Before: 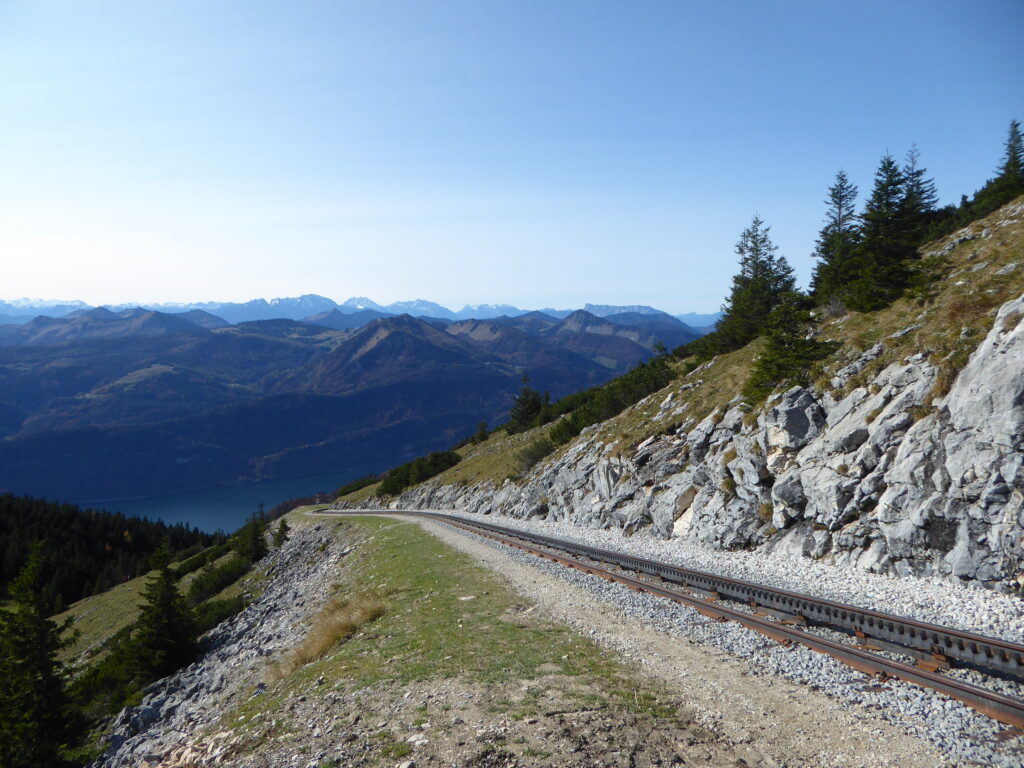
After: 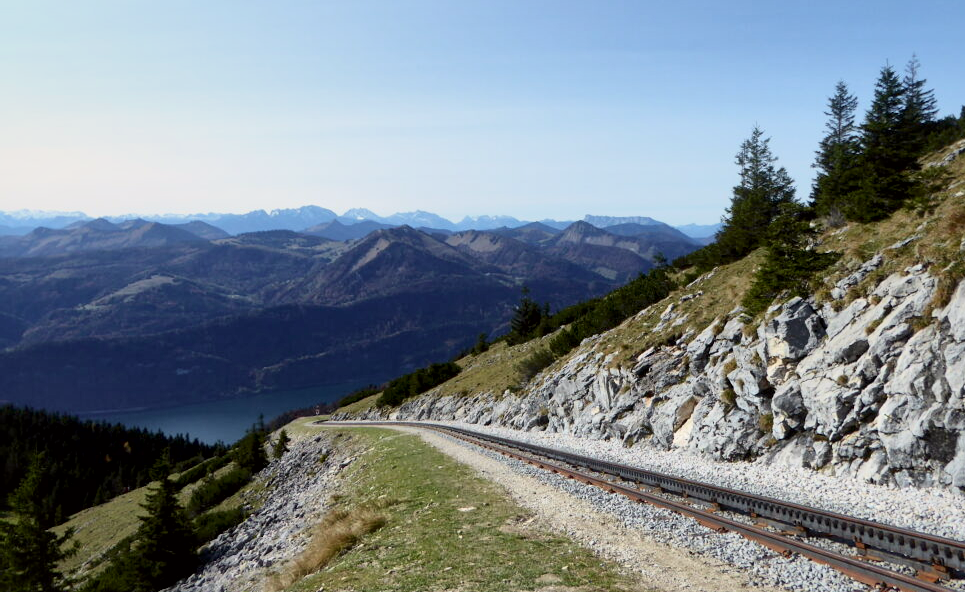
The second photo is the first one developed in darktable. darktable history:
tone curve: curves: ch0 [(0, 0) (0.091, 0.074) (0.184, 0.168) (0.491, 0.519) (0.748, 0.765) (1, 0.919)]; ch1 [(0, 0) (0.179, 0.173) (0.322, 0.32) (0.424, 0.424) (0.502, 0.504) (0.56, 0.578) (0.631, 0.667) (0.777, 0.806) (1, 1)]; ch2 [(0, 0) (0.434, 0.447) (0.483, 0.487) (0.547, 0.564) (0.676, 0.673) (1, 1)], color space Lab, independent channels, preserve colors none
crop and rotate: angle 0.03°, top 11.643%, right 5.651%, bottom 11.189%
local contrast: mode bilateral grid, contrast 20, coarseness 50, detail 171%, midtone range 0.2
